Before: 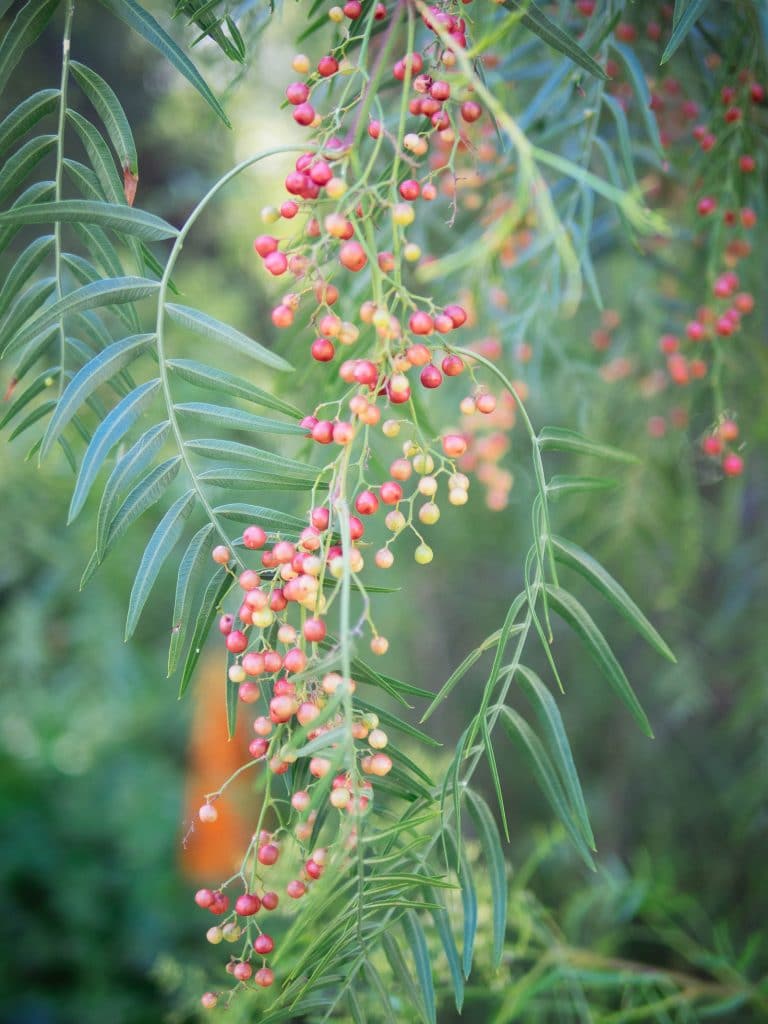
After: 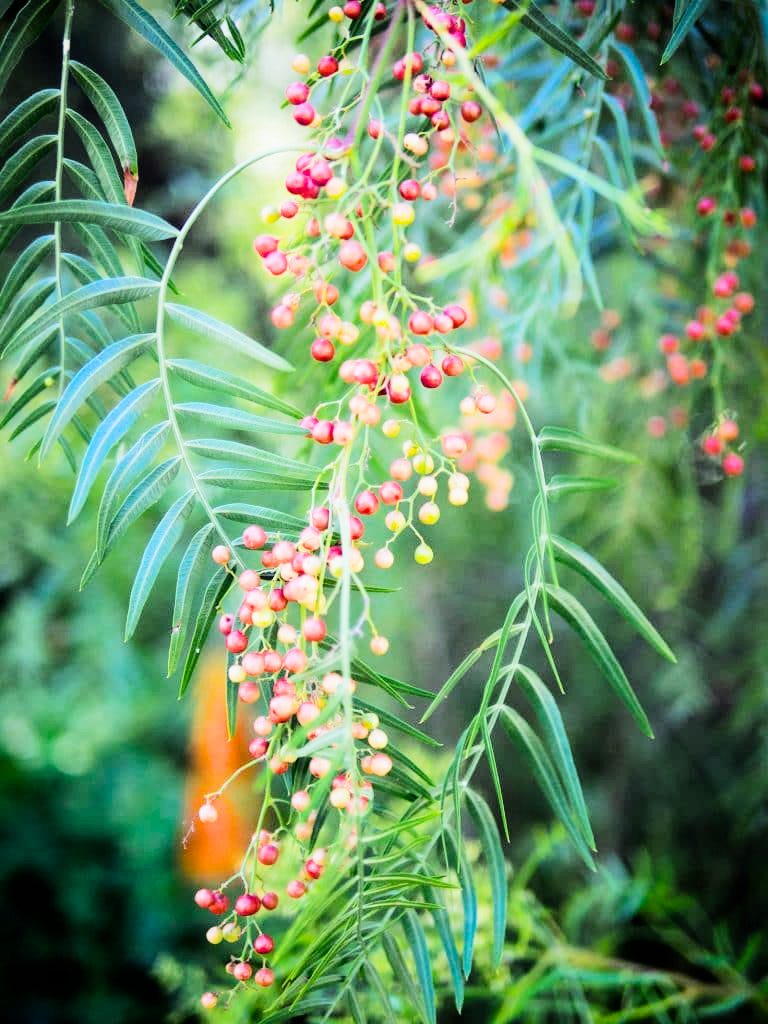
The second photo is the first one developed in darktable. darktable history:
filmic rgb: black relative exposure -5 EV, white relative exposure 3.5 EV, hardness 3.19, contrast 1.5, highlights saturation mix -50%
color balance rgb: linear chroma grading › global chroma 15%, perceptual saturation grading › global saturation 30%
tone equalizer: -8 EV -0.75 EV, -7 EV -0.7 EV, -6 EV -0.6 EV, -5 EV -0.4 EV, -3 EV 0.4 EV, -2 EV 0.6 EV, -1 EV 0.7 EV, +0 EV 0.75 EV, edges refinement/feathering 500, mask exposure compensation -1.57 EV, preserve details no
white balance: red 0.978, blue 0.999
